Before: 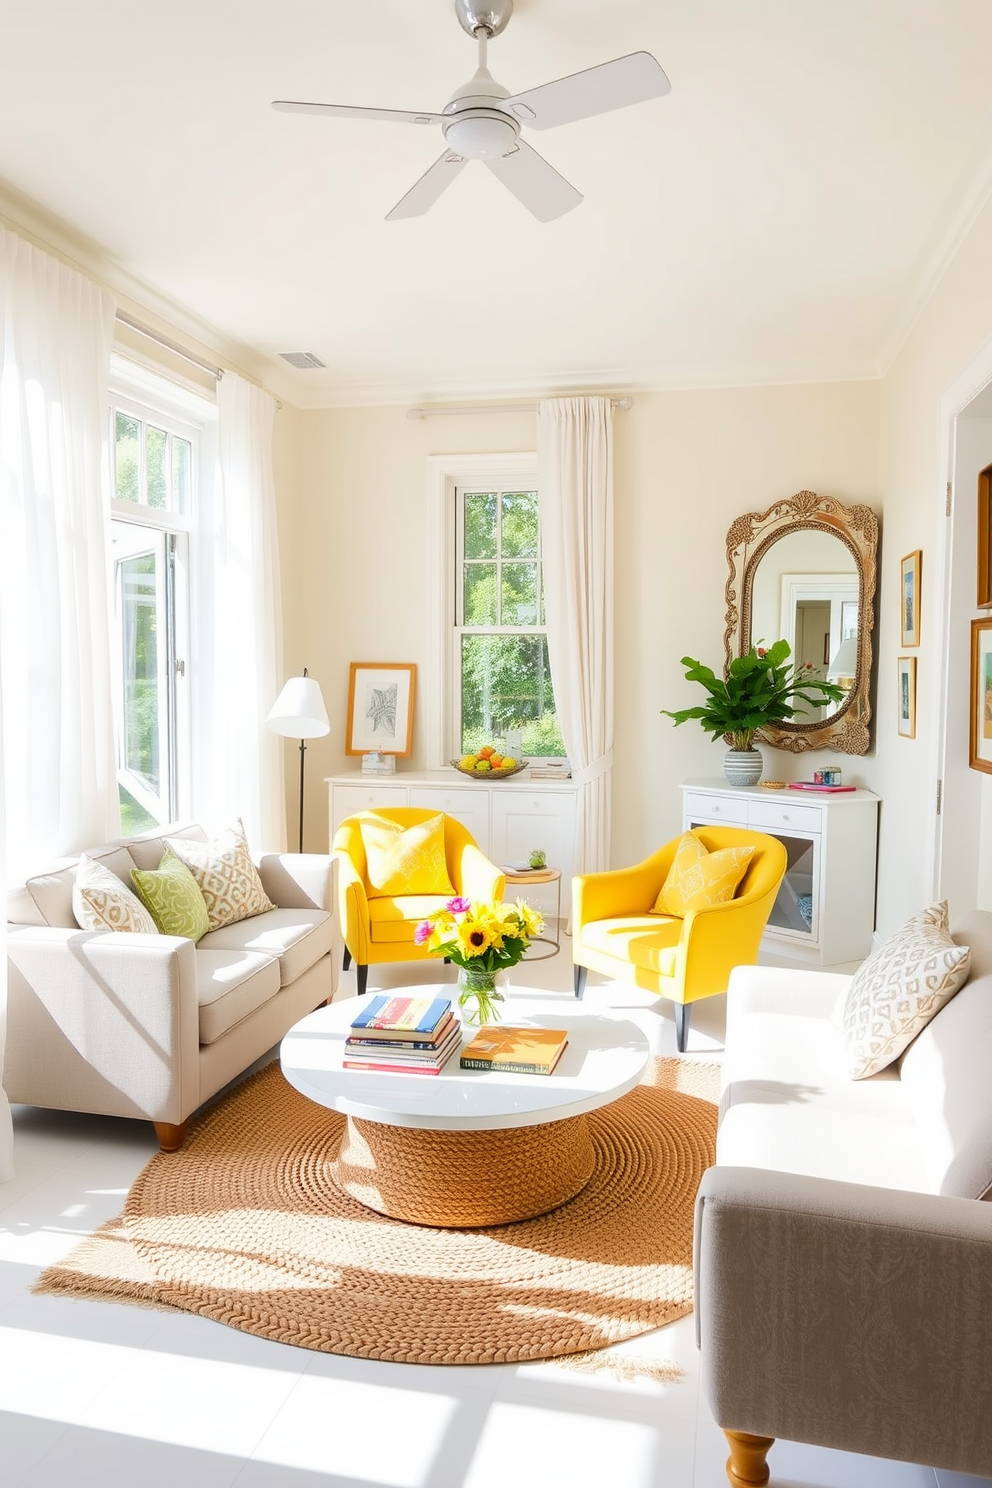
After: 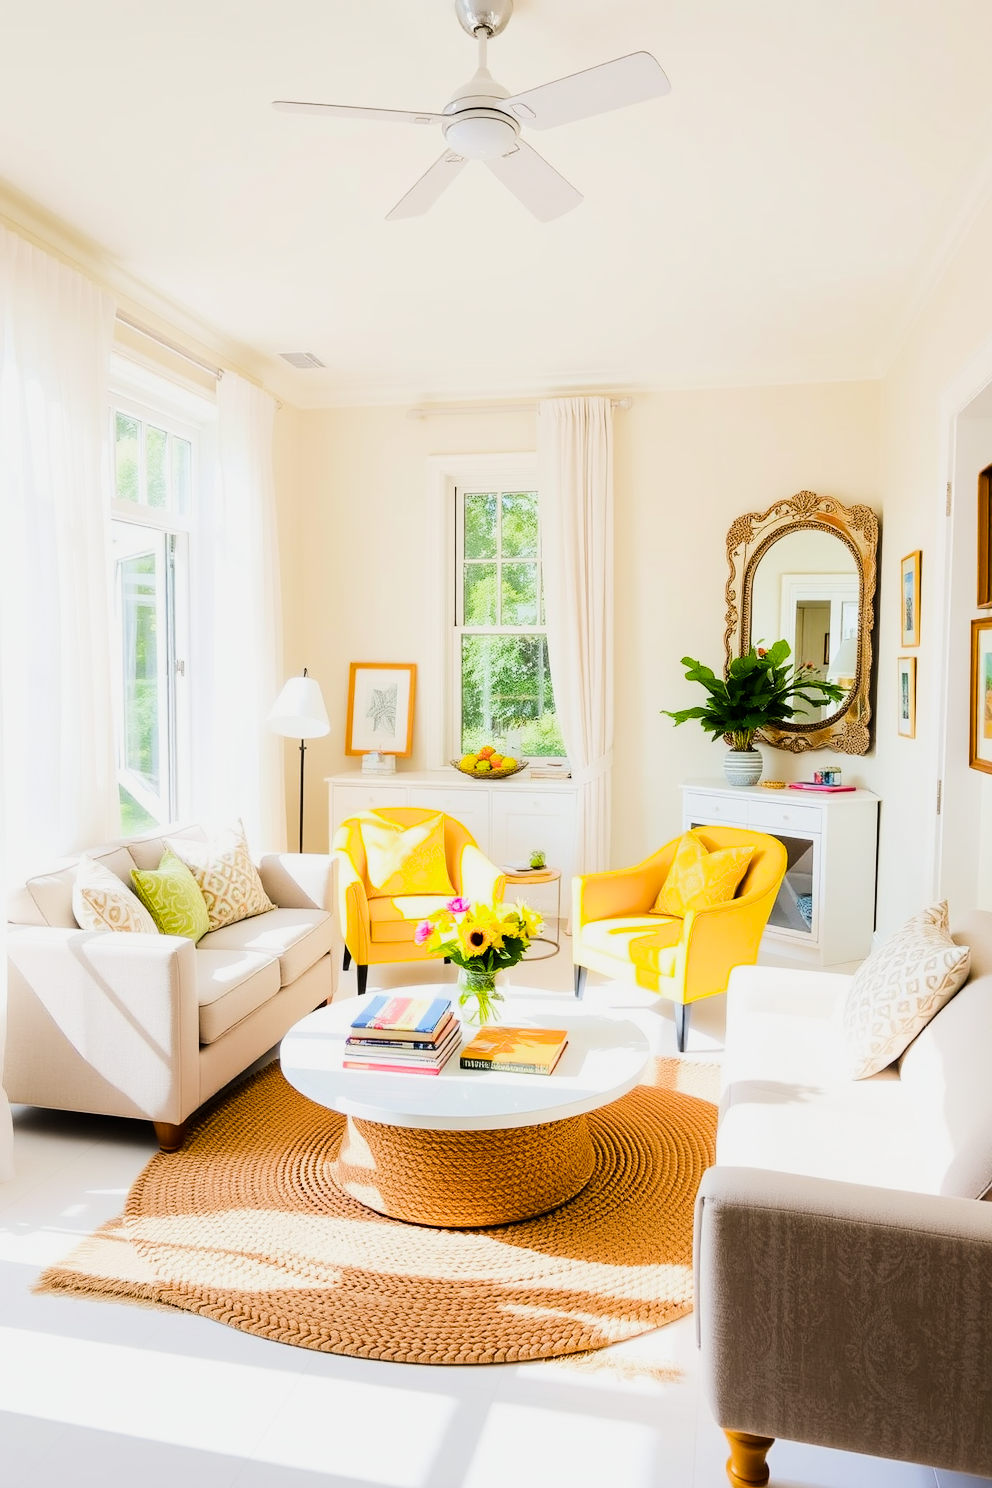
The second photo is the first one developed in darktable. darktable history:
tone equalizer: -8 EV -1.08 EV, -7 EV -1.01 EV, -6 EV -0.867 EV, -5 EV -0.578 EV, -3 EV 0.578 EV, -2 EV 0.867 EV, -1 EV 1.01 EV, +0 EV 1.08 EV, edges refinement/feathering 500, mask exposure compensation -1.57 EV, preserve details no
filmic rgb: black relative exposure -7.65 EV, white relative exposure 4.56 EV, hardness 3.61
color balance rgb: perceptual saturation grading › global saturation 25%, global vibrance 20%
